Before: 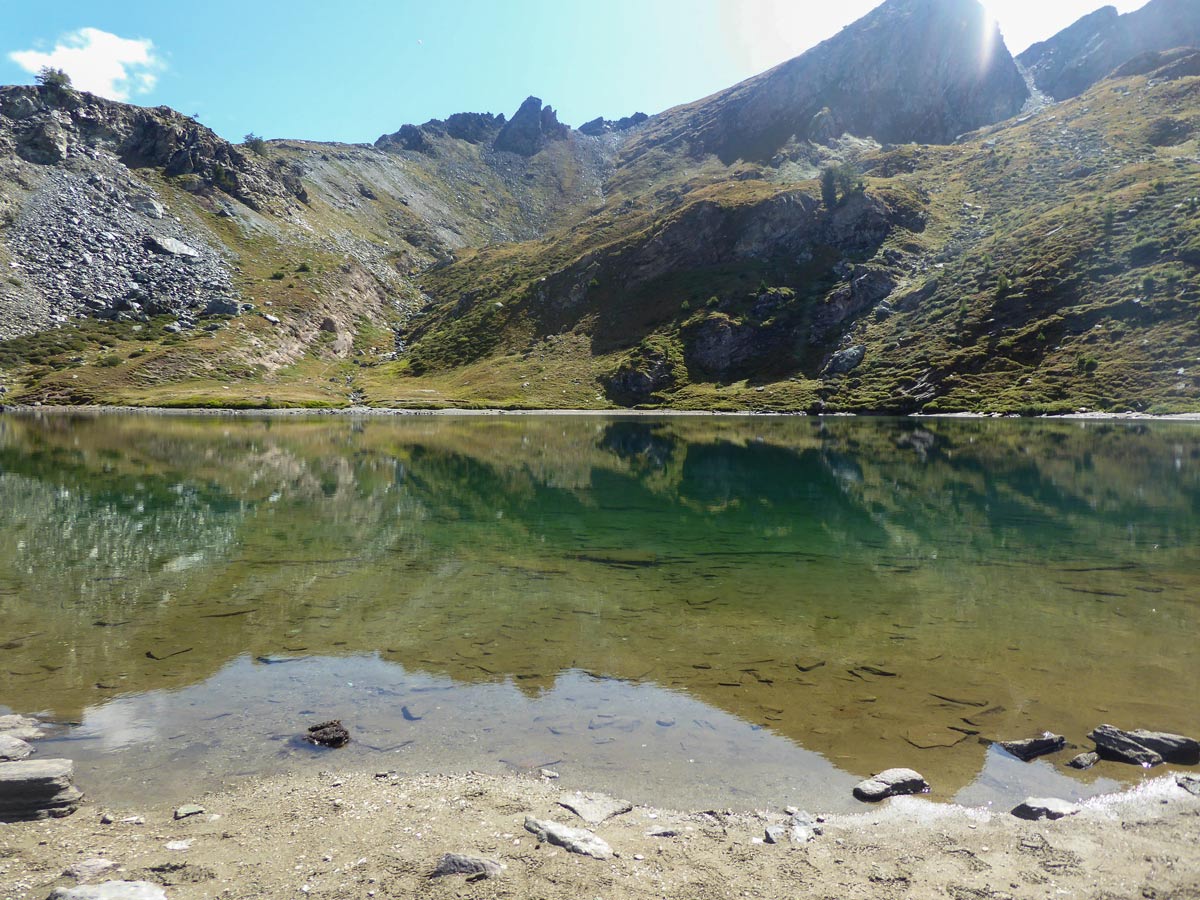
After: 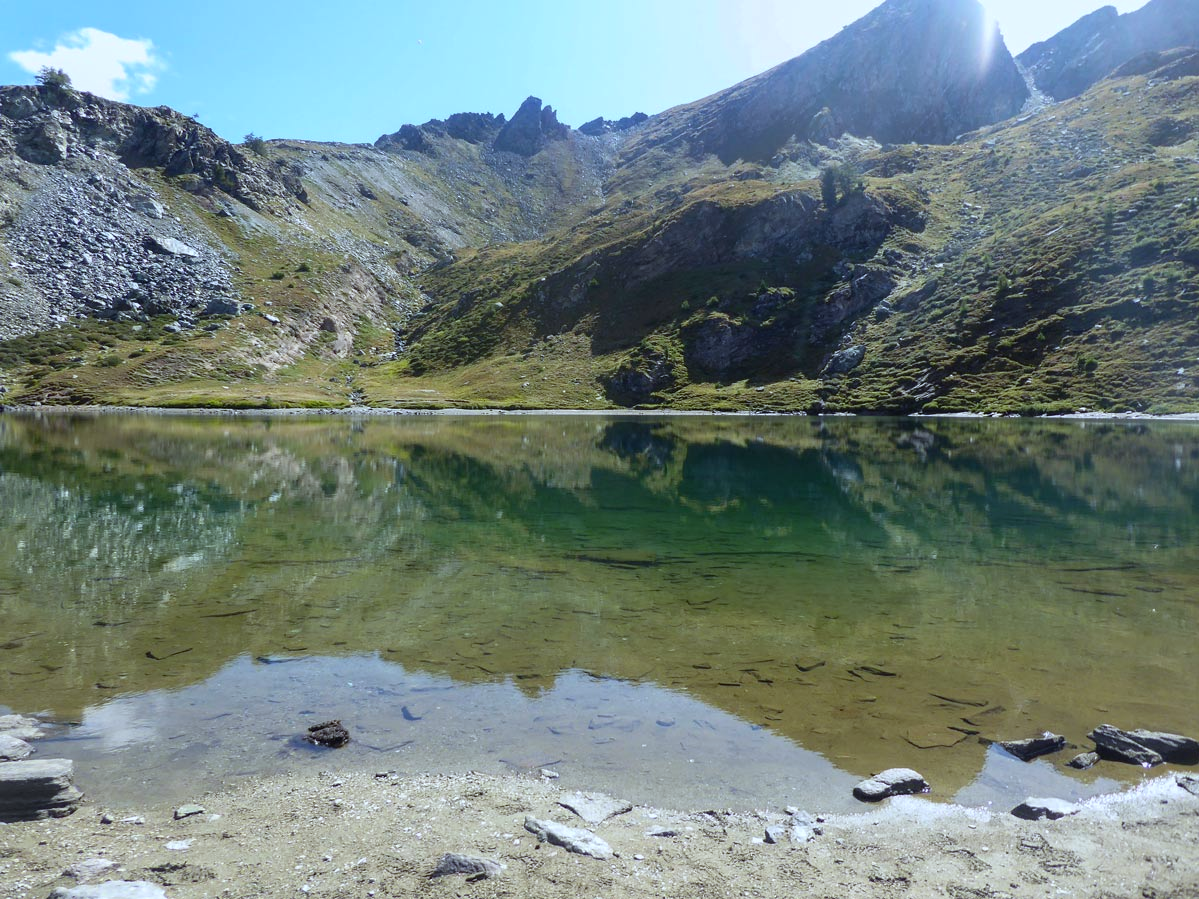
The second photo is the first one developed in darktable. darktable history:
white balance: red 0.924, blue 1.095
